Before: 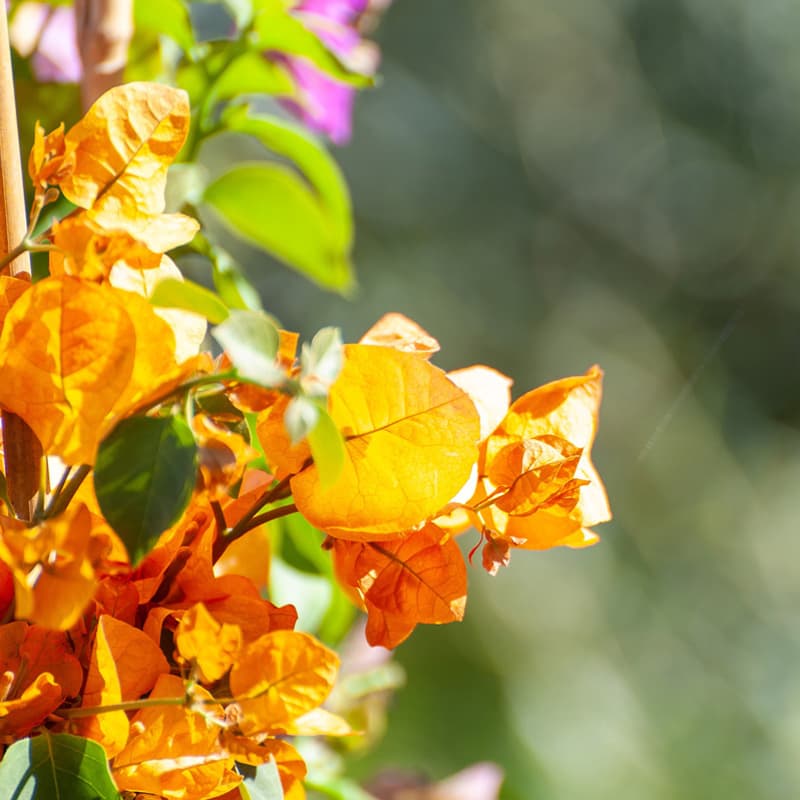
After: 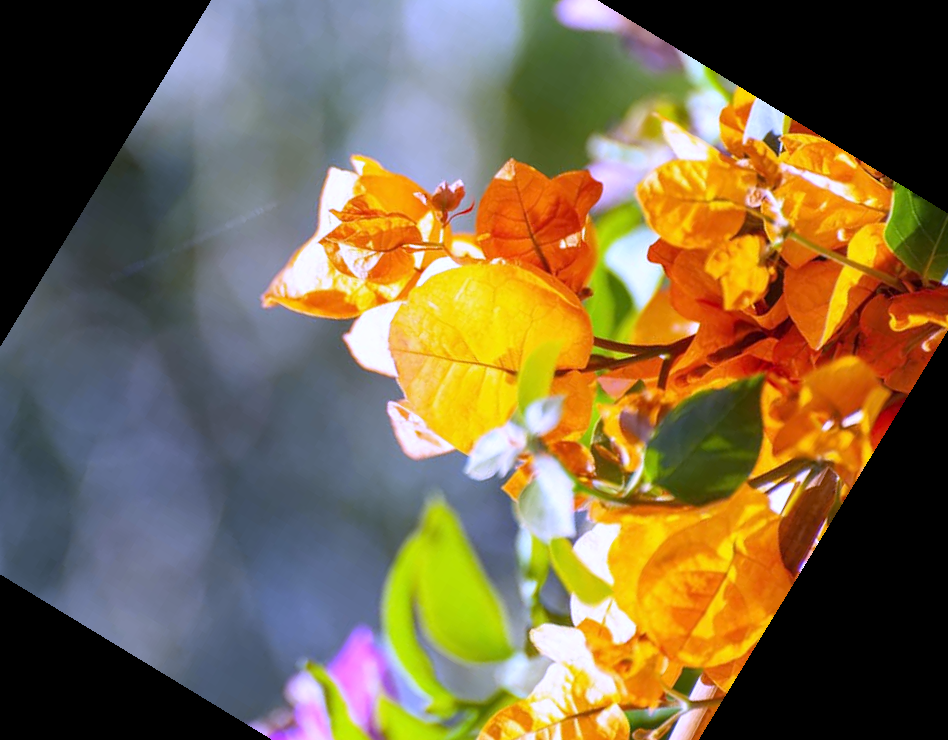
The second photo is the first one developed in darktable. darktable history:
tone equalizer: on, module defaults
white balance: red 0.98, blue 1.61
crop and rotate: angle 148.68°, left 9.111%, top 15.603%, right 4.588%, bottom 17.041%
